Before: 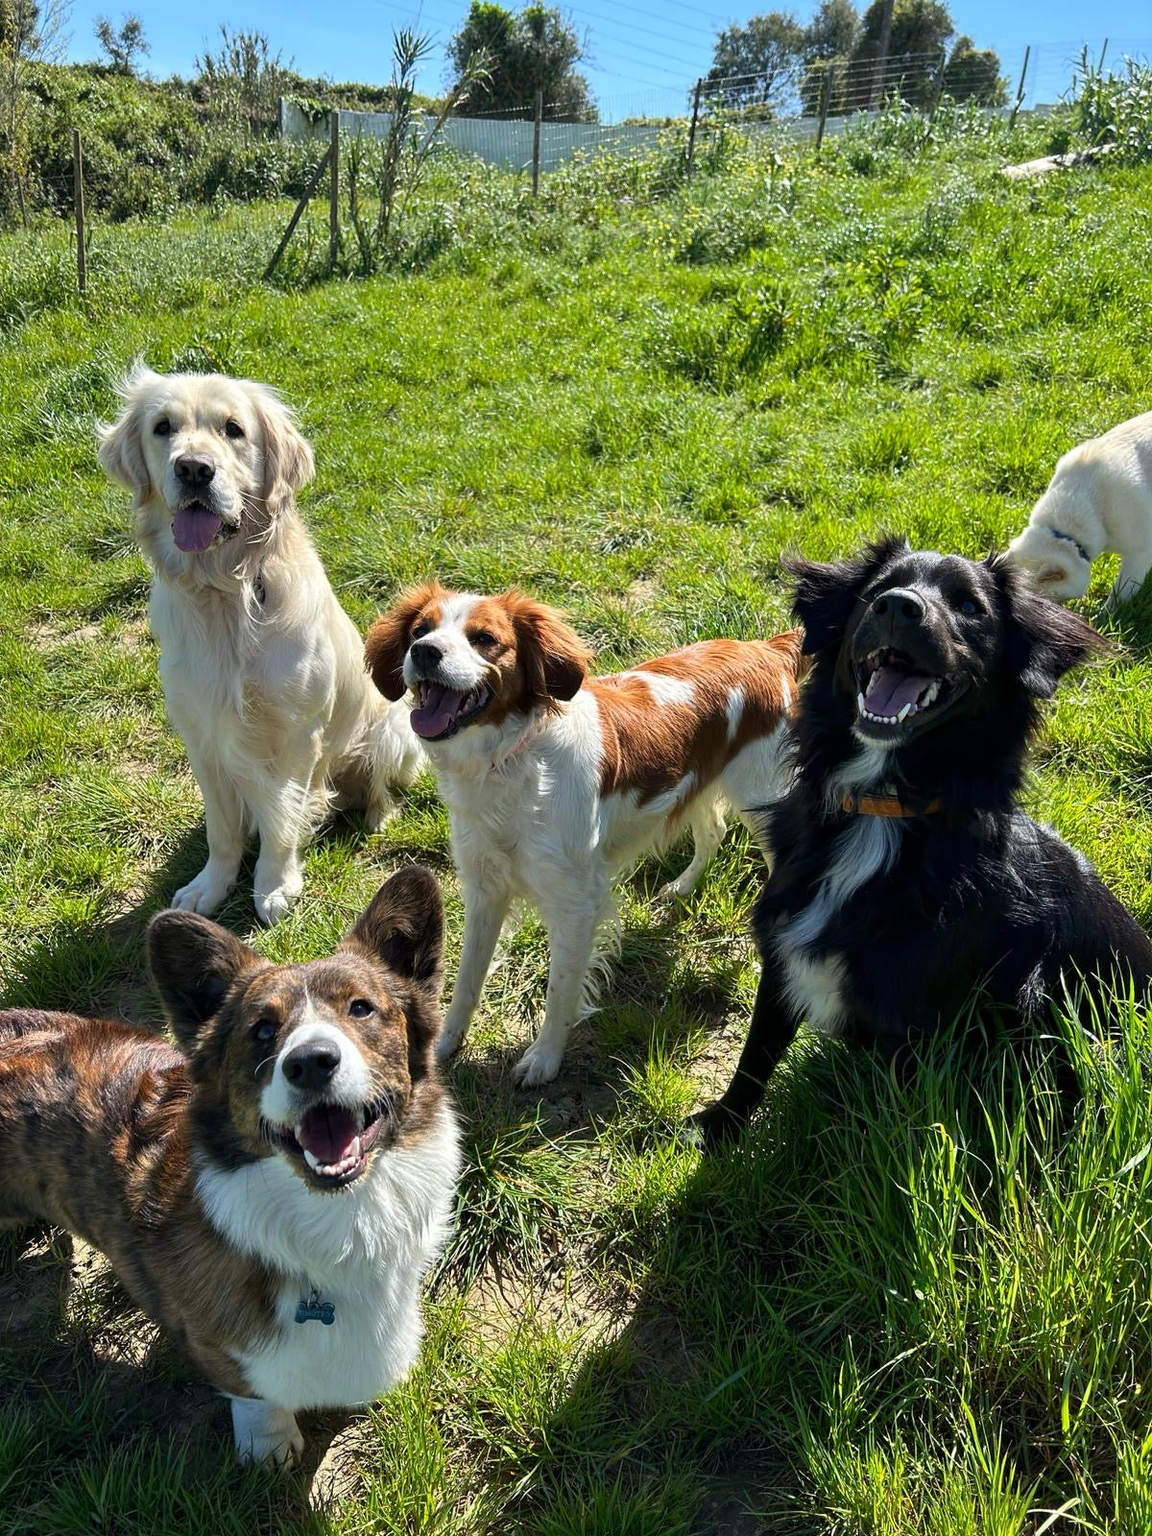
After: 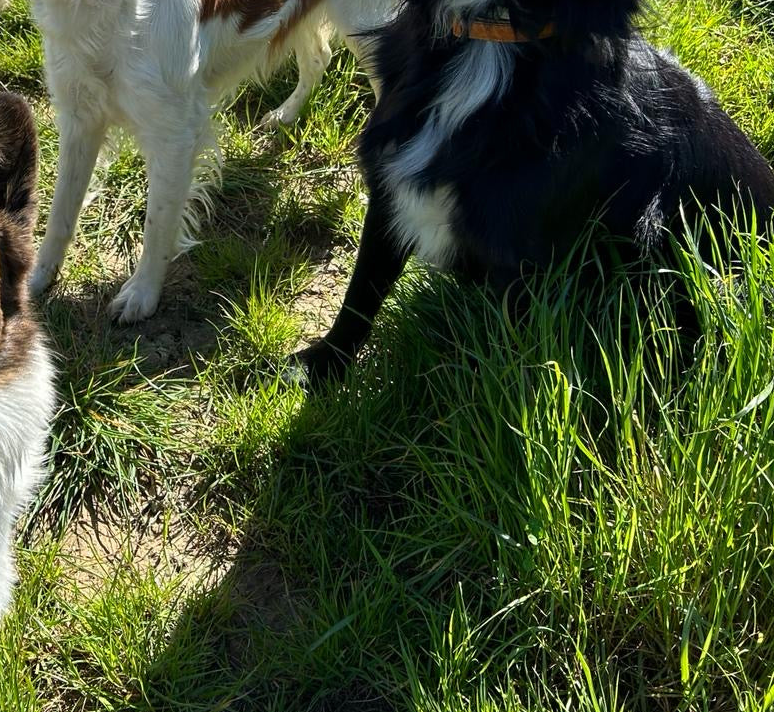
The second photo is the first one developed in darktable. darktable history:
crop and rotate: left 35.467%, top 50.672%, bottom 4.79%
